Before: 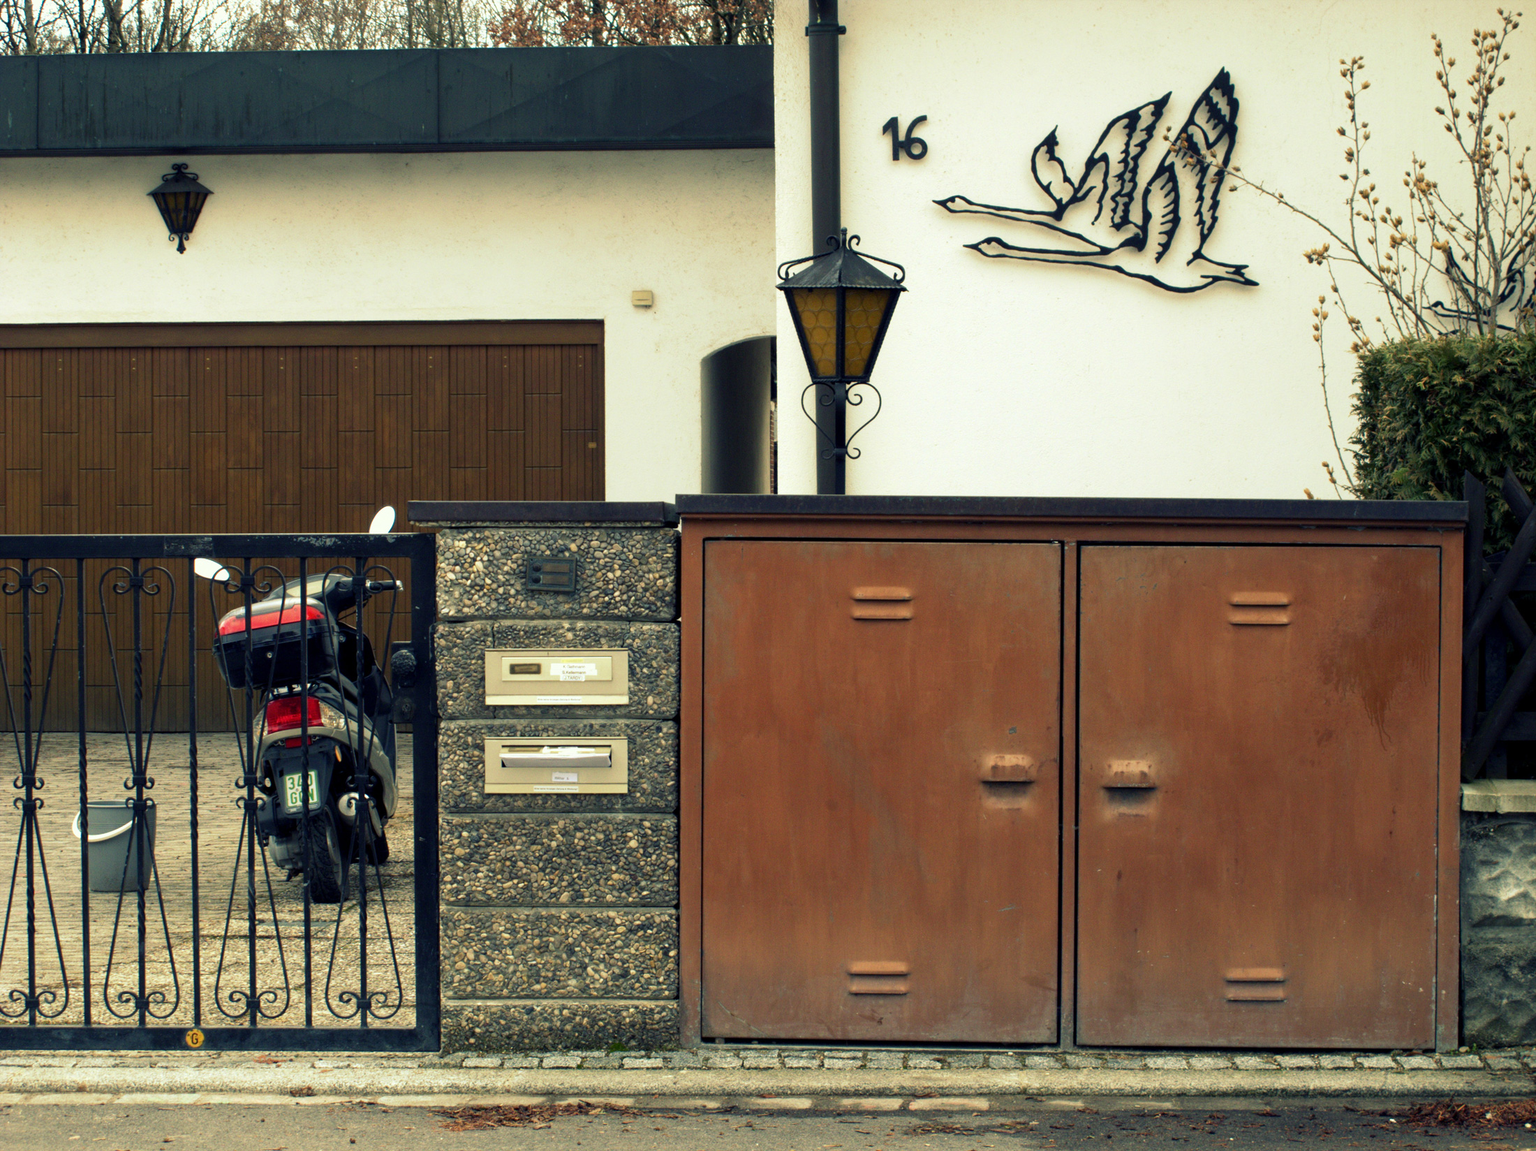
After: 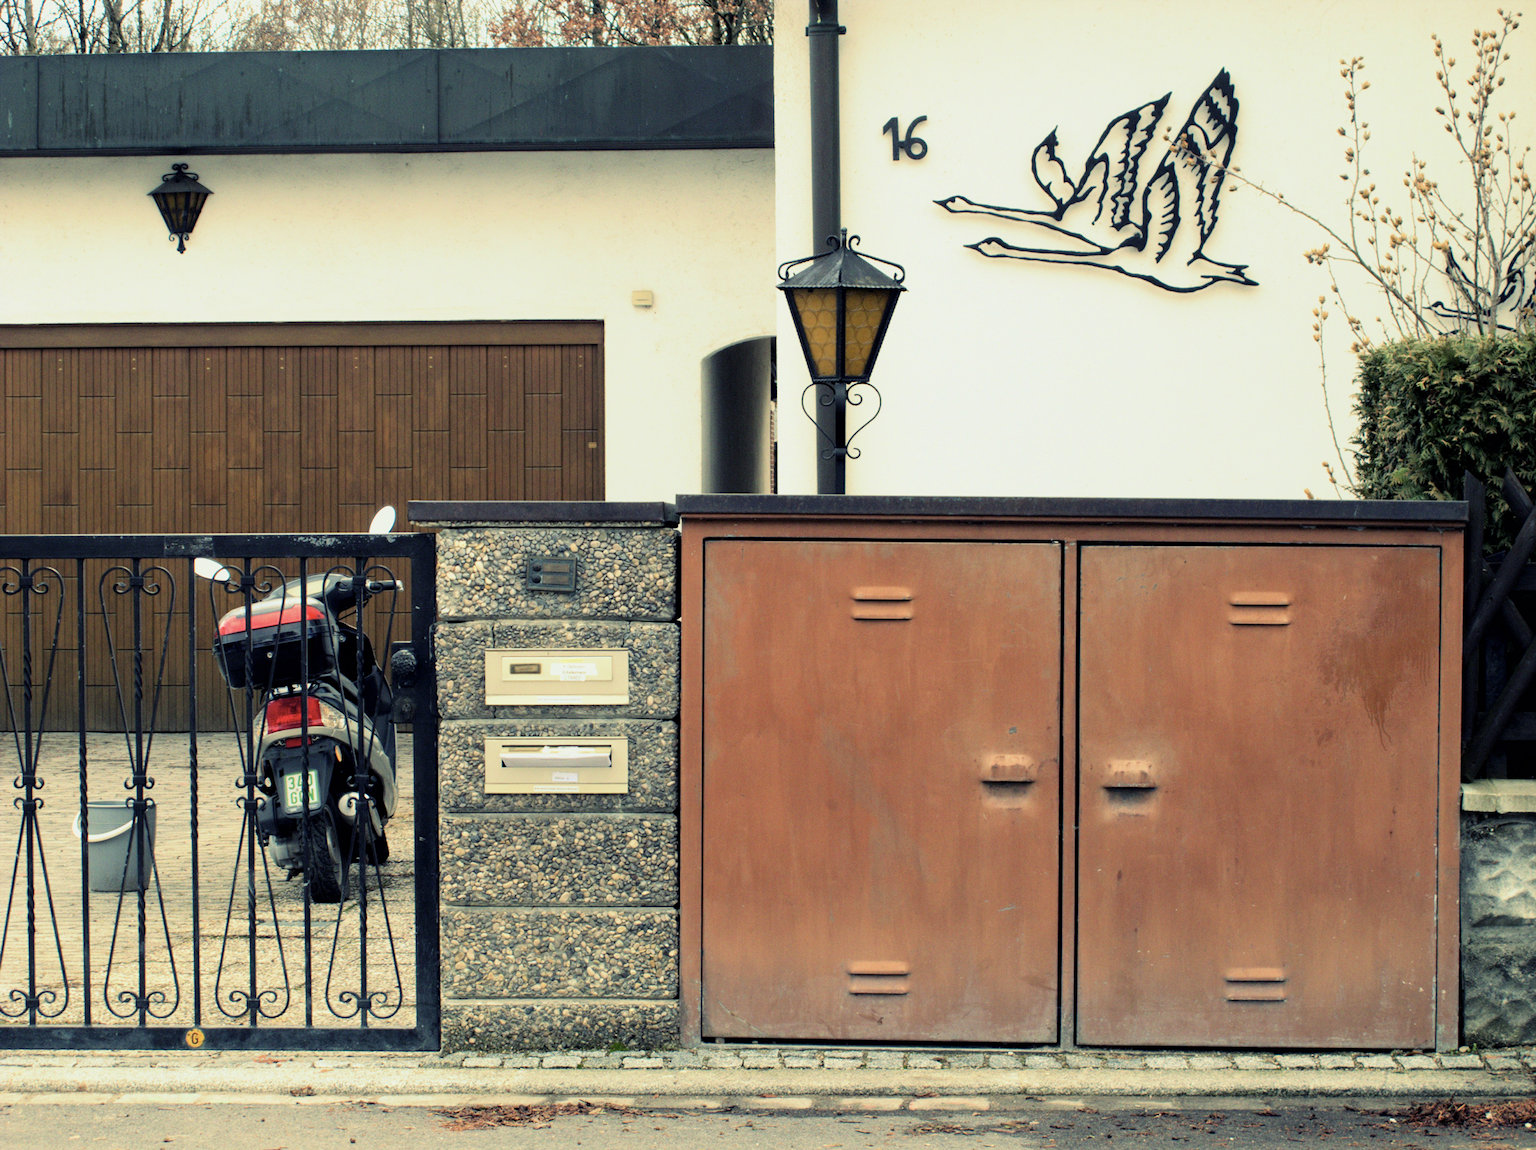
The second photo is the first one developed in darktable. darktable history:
color correction: highlights b* -0.058, saturation 0.819
filmic rgb: black relative exposure -7.42 EV, white relative exposure 4.83 EV, hardness 3.4, color science v6 (2022), iterations of high-quality reconstruction 0
exposure: exposure 1.057 EV, compensate highlight preservation false
